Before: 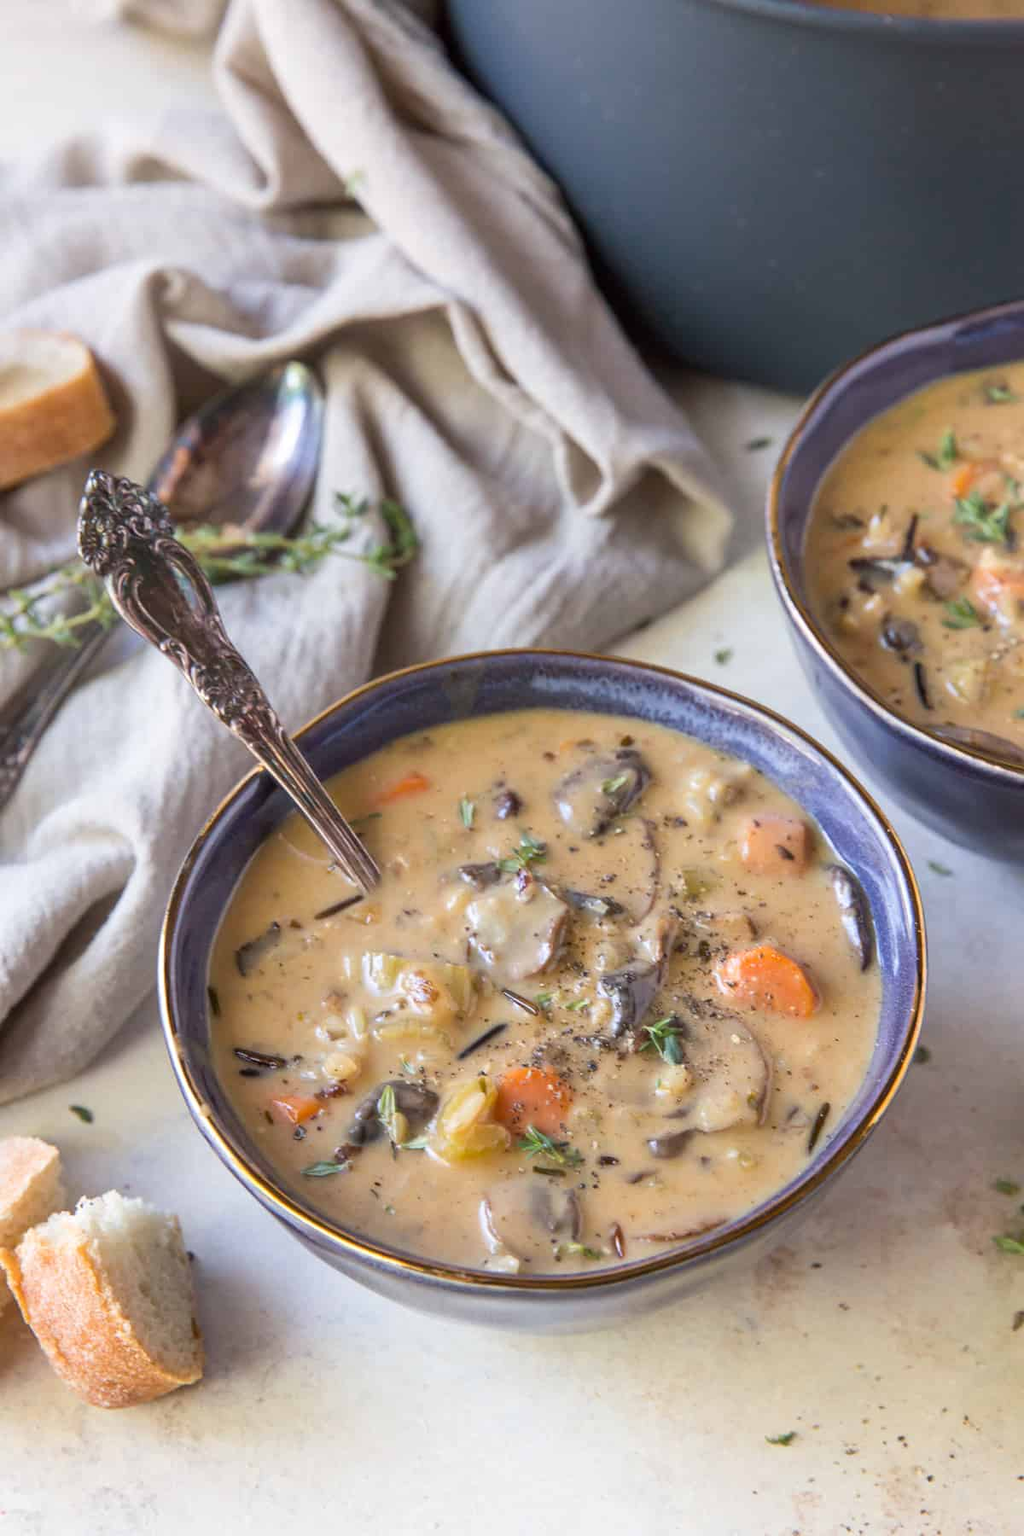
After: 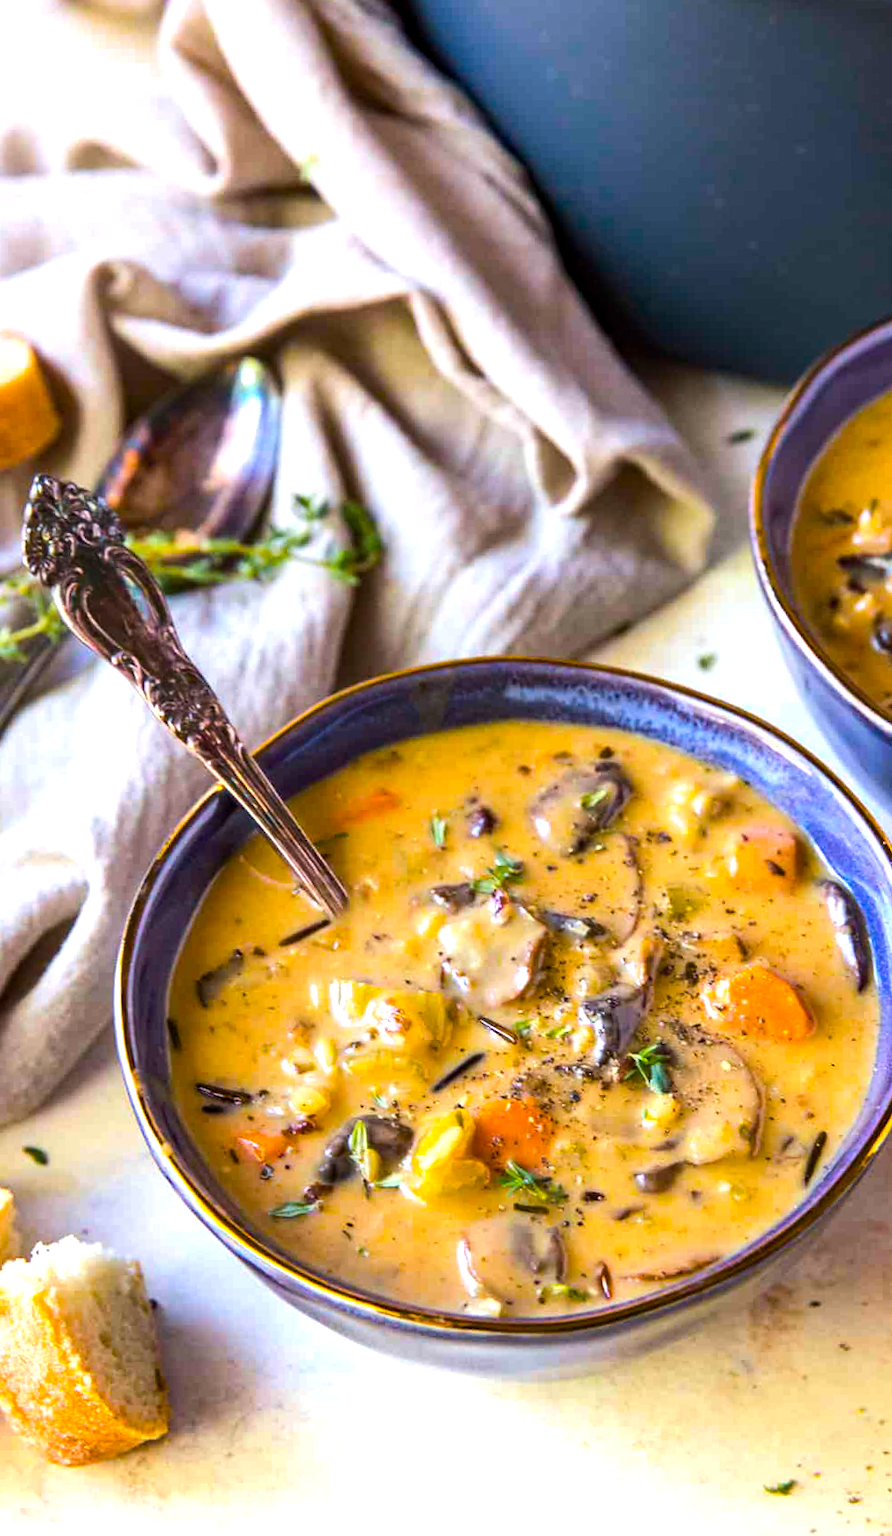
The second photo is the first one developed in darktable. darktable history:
crop and rotate: angle 0.866°, left 4.18%, top 0.711%, right 11.544%, bottom 2.506%
color balance rgb: perceptual saturation grading › global saturation 30.348%, global vibrance 50.561%
tone equalizer: -8 EV -0.744 EV, -7 EV -0.706 EV, -6 EV -0.609 EV, -5 EV -0.399 EV, -3 EV 0.399 EV, -2 EV 0.6 EV, -1 EV 0.691 EV, +0 EV 0.774 EV, edges refinement/feathering 500, mask exposure compensation -1.57 EV, preserve details no
haze removal: compatibility mode true, adaptive false
